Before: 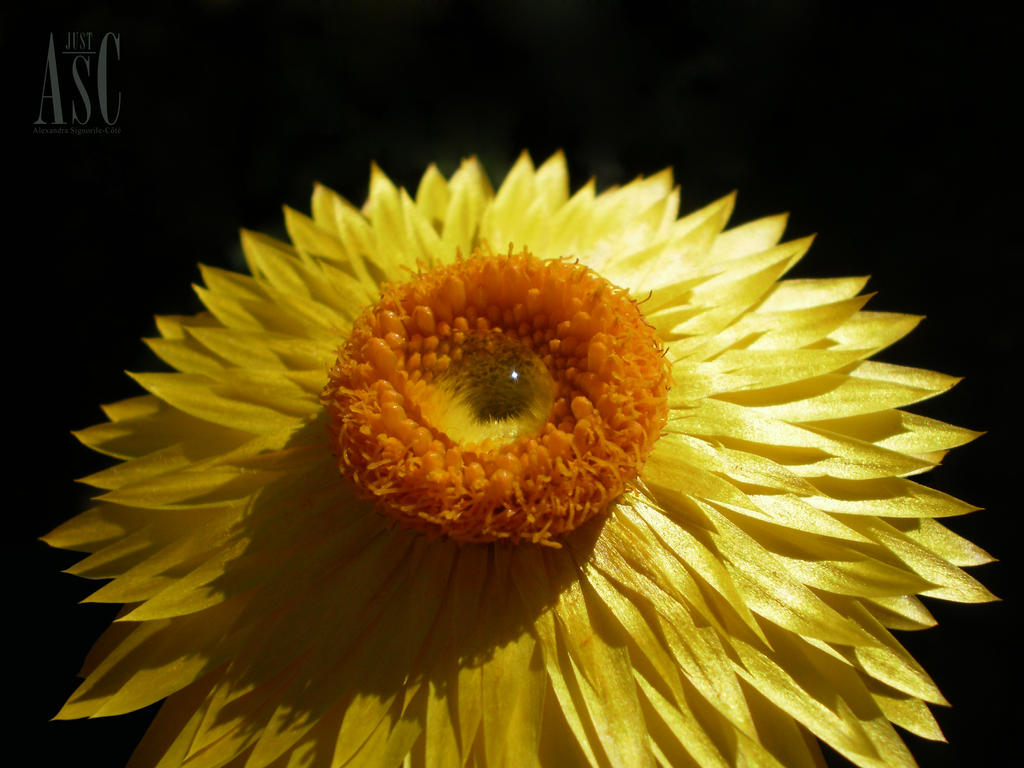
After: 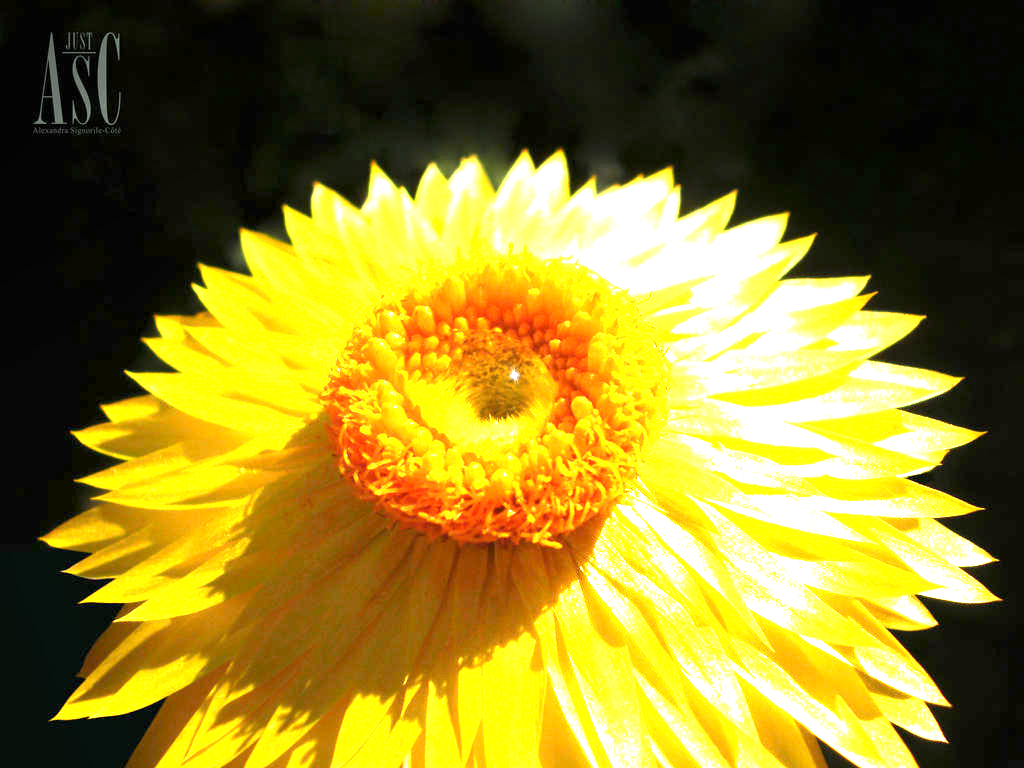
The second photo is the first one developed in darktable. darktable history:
tone equalizer: -8 EV -0.731 EV, -7 EV -0.682 EV, -6 EV -0.563 EV, -5 EV -0.387 EV, -3 EV 0.37 EV, -2 EV 0.6 EV, -1 EV 0.698 EV, +0 EV 0.731 EV, smoothing diameter 24.98%, edges refinement/feathering 5.84, preserve details guided filter
exposure: exposure 2.211 EV, compensate highlight preservation false
